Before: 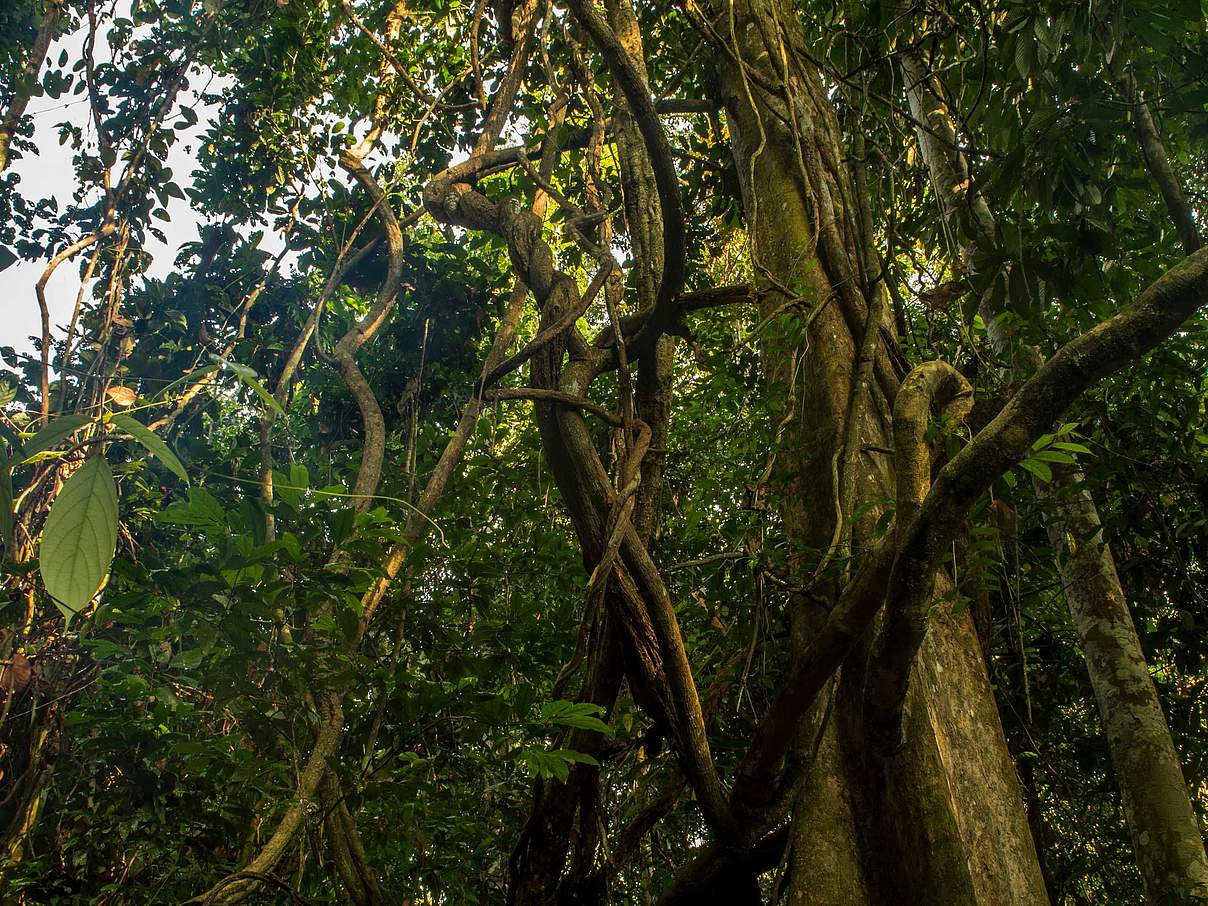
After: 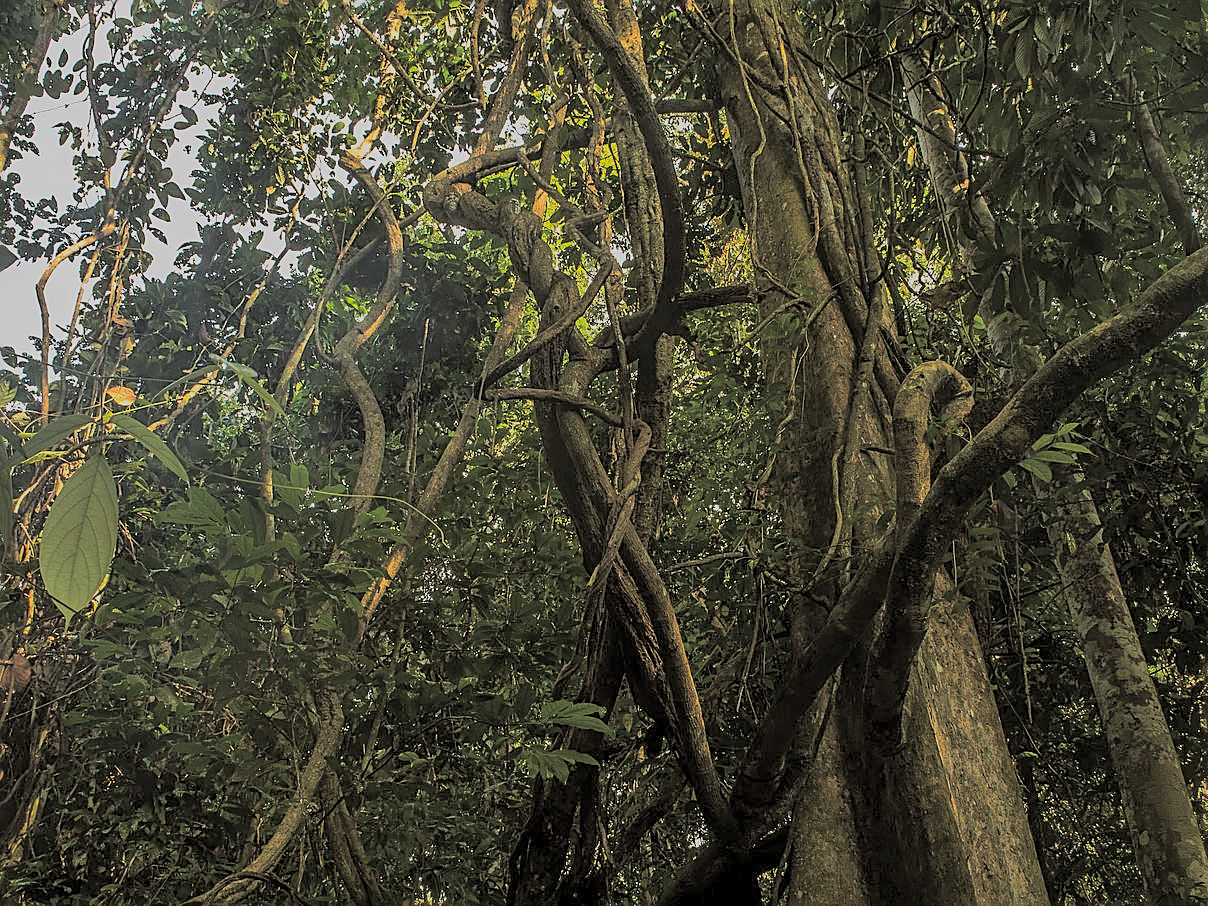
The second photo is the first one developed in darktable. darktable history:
exposure: exposure 0.258 EV, compensate highlight preservation false
global tonemap: drago (0.7, 100)
split-toning: shadows › hue 46.8°, shadows › saturation 0.17, highlights › hue 316.8°, highlights › saturation 0.27, balance -51.82
sharpen: on, module defaults
